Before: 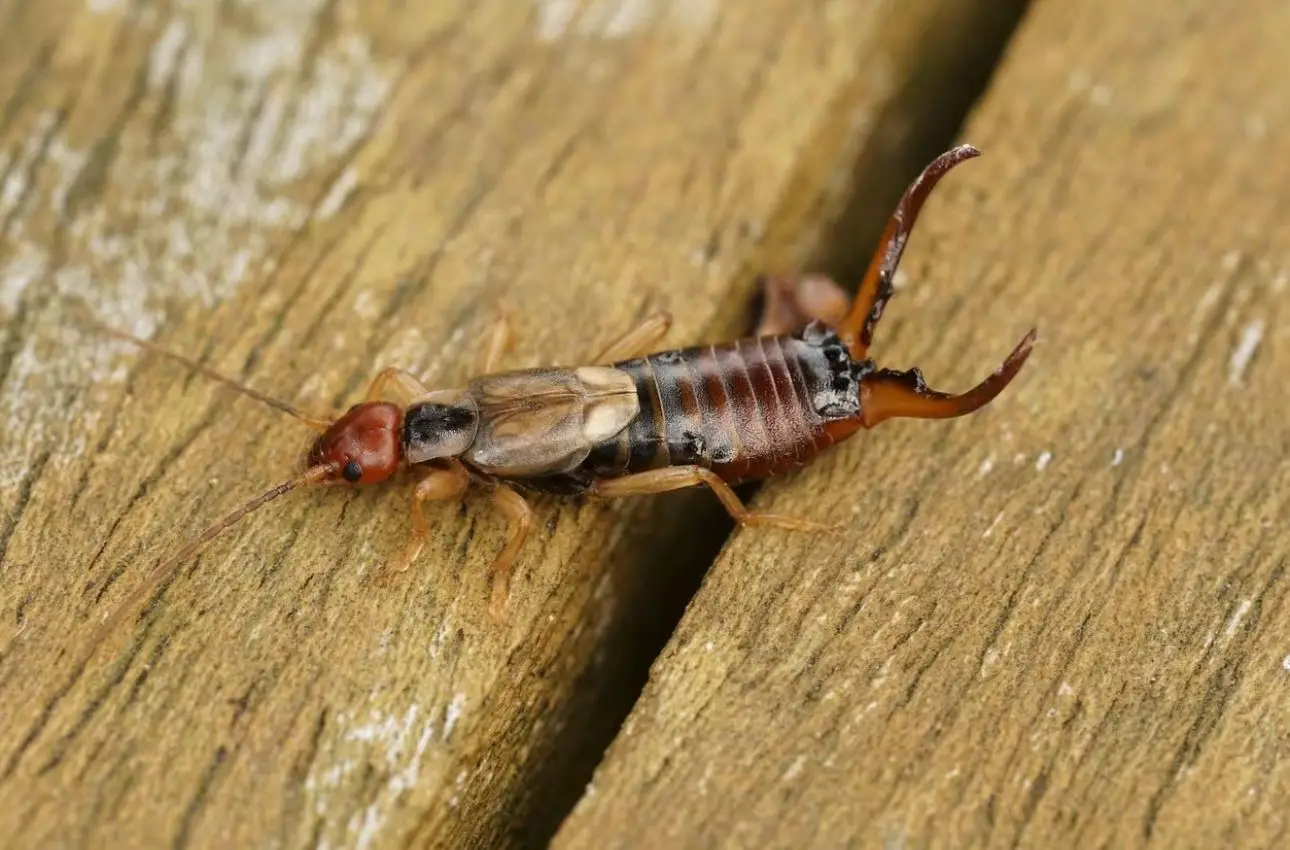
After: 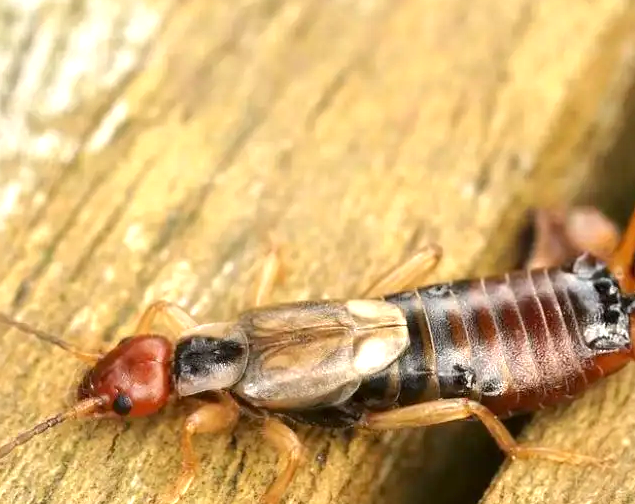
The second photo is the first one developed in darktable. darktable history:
exposure: black level correction 0.001, exposure 0.962 EV, compensate highlight preservation false
crop: left 17.893%, top 7.919%, right 32.843%, bottom 32.711%
tone equalizer: edges refinement/feathering 500, mask exposure compensation -1.57 EV, preserve details no
